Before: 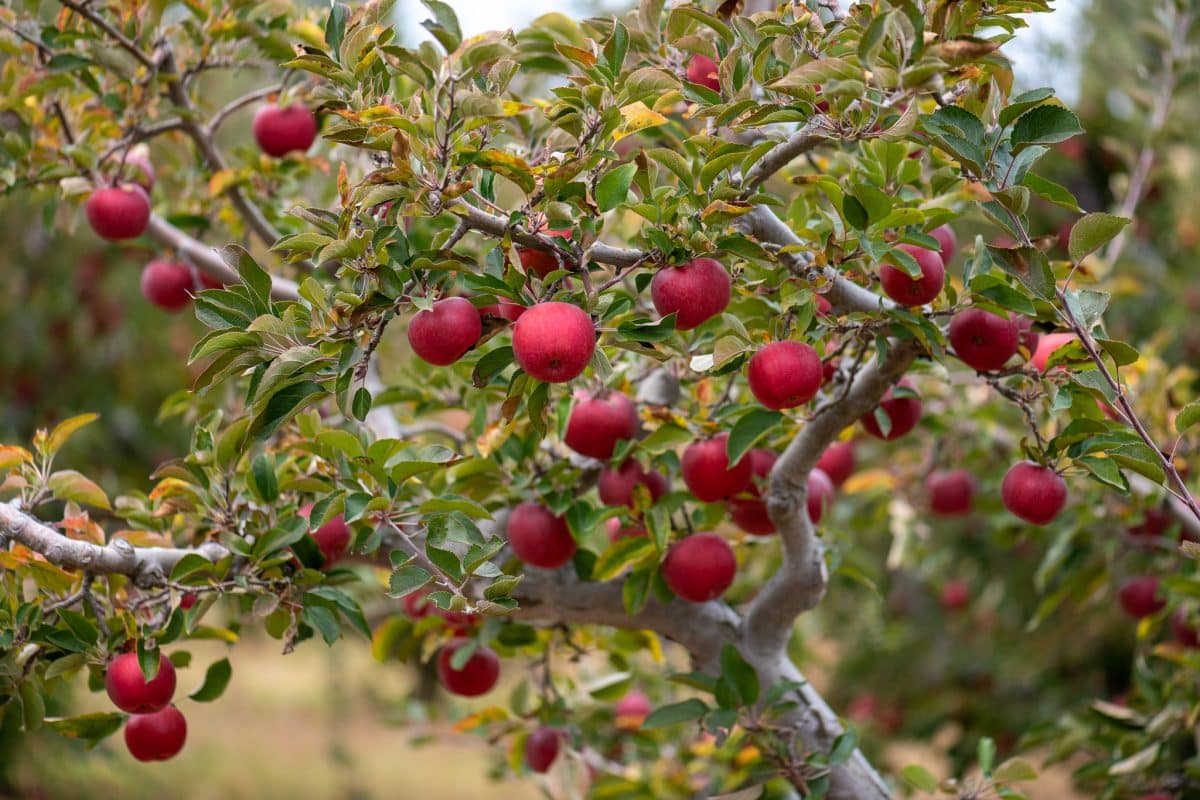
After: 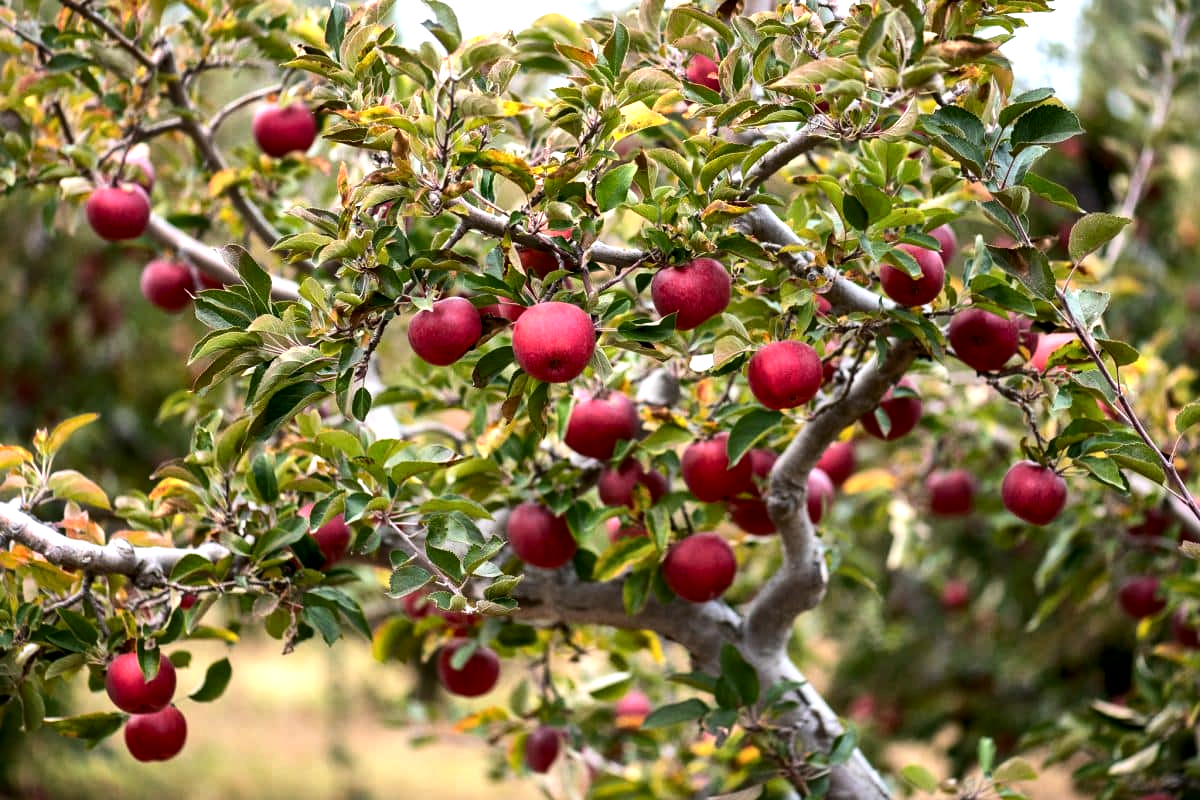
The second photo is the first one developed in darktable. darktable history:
exposure: black level correction 0.001, exposure 0.14 EV, compensate highlight preservation false
tone equalizer: -8 EV -0.75 EV, -7 EV -0.7 EV, -6 EV -0.6 EV, -5 EV -0.4 EV, -3 EV 0.4 EV, -2 EV 0.6 EV, -1 EV 0.7 EV, +0 EV 0.75 EV, edges refinement/feathering 500, mask exposure compensation -1.57 EV, preserve details no
local contrast: mode bilateral grid, contrast 20, coarseness 50, detail 144%, midtone range 0.2
